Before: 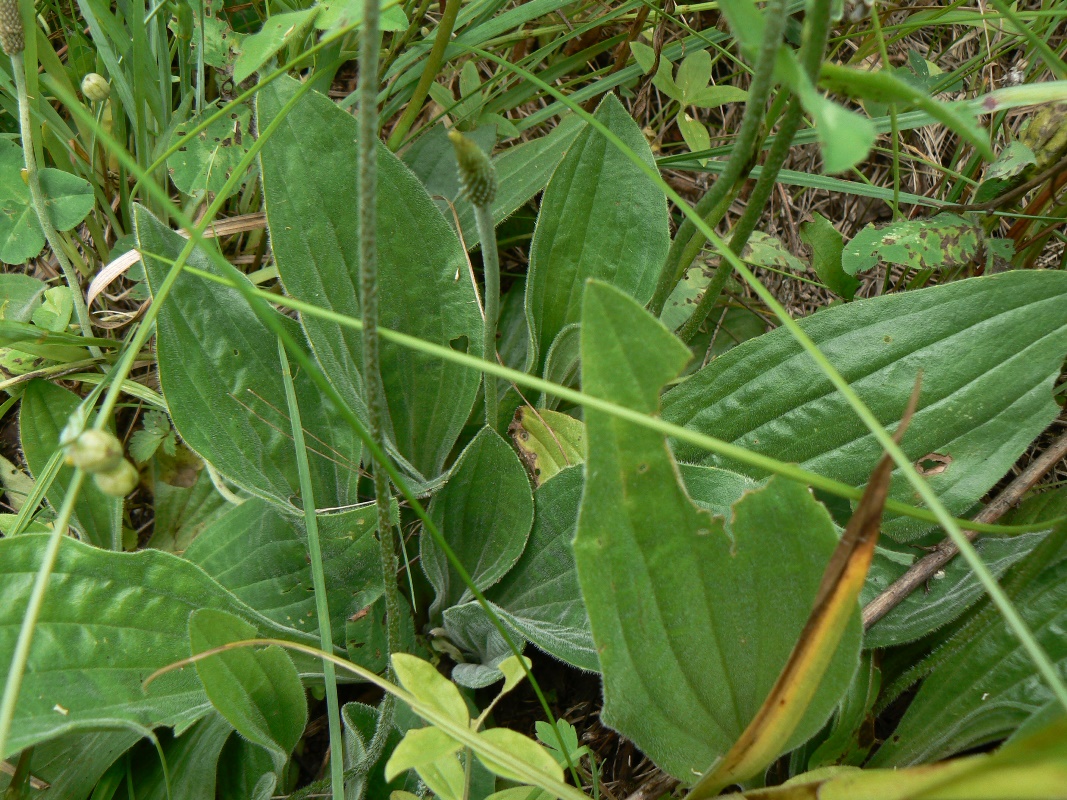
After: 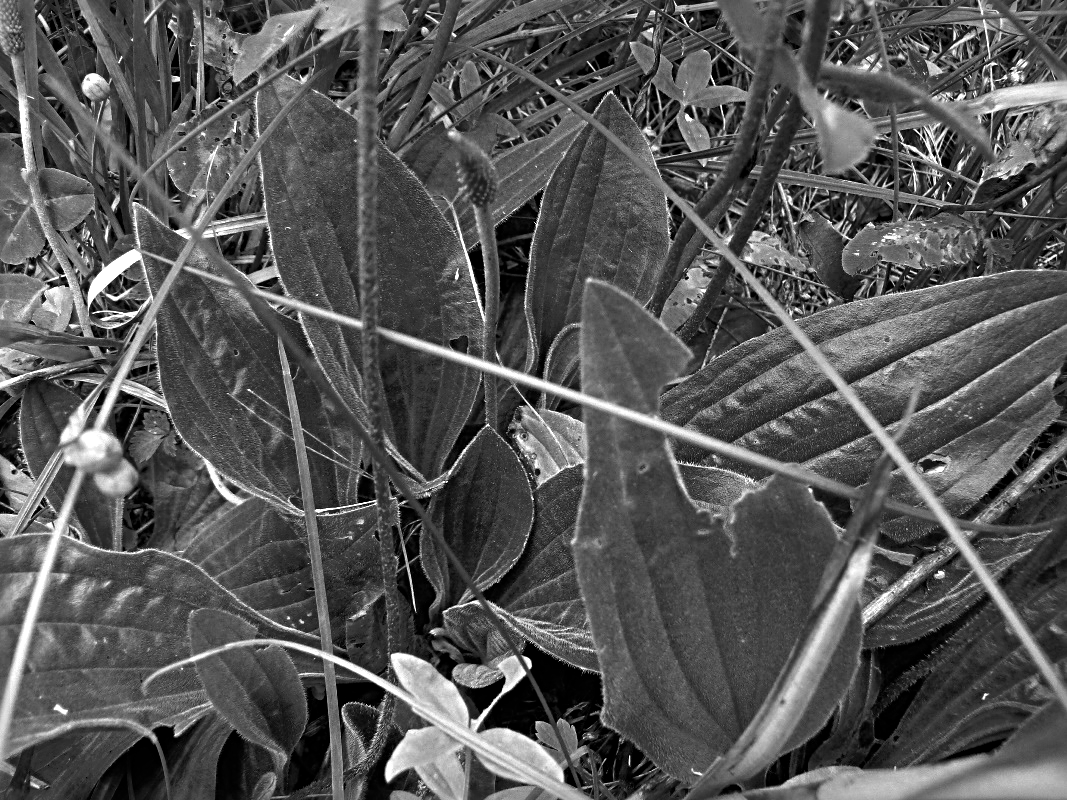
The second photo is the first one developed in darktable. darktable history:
contrast brightness saturation: brightness -0.2, saturation 0.08
tone equalizer: -8 EV -2 EV, -7 EV -2 EV, -6 EV -2 EV, -5 EV -2 EV, -4 EV -2 EV, -3 EV -2 EV, -2 EV -2 EV, -1 EV -1.63 EV, +0 EV -2 EV
white balance: red 4.26, blue 1.802
sharpen: radius 4
monochrome: on, module defaults
